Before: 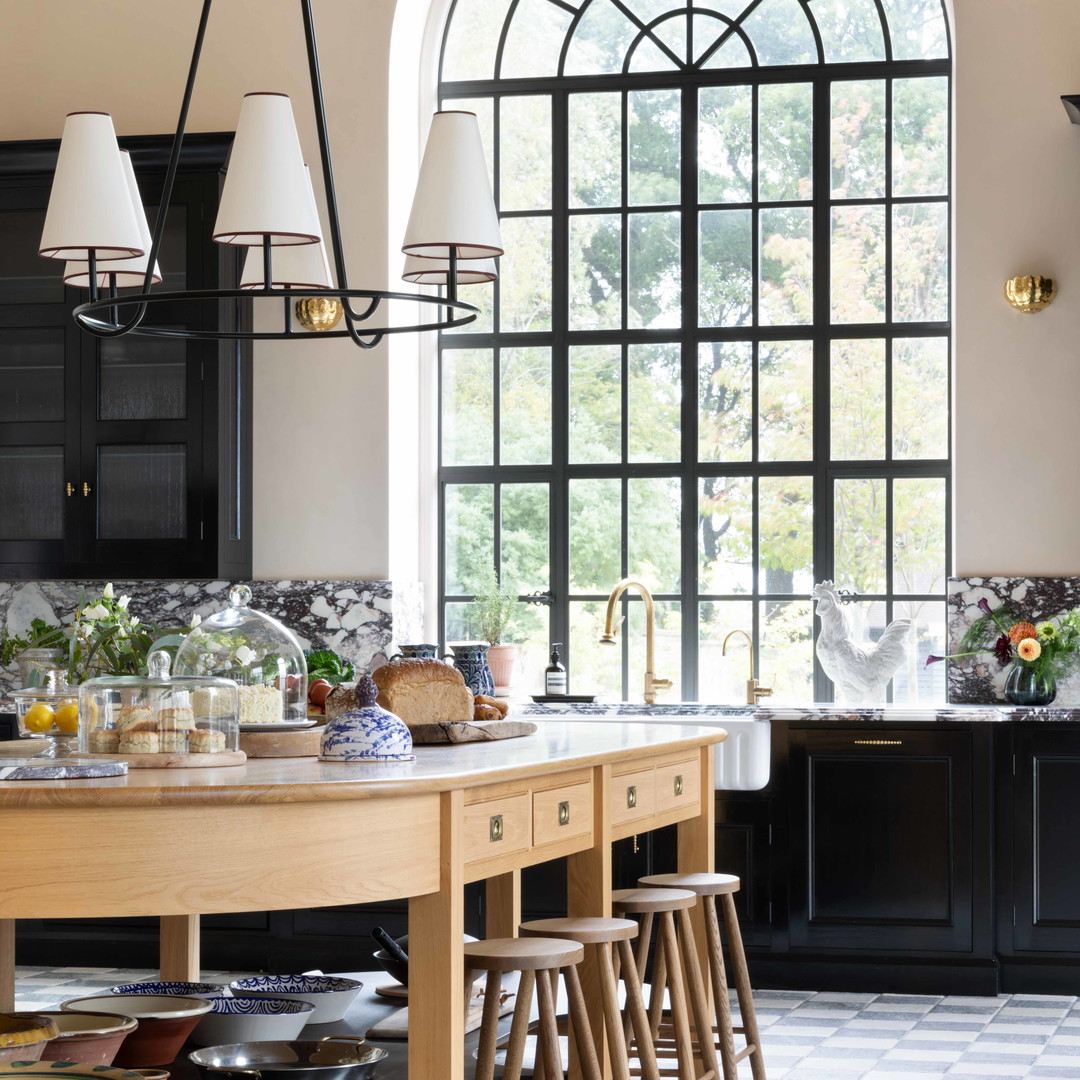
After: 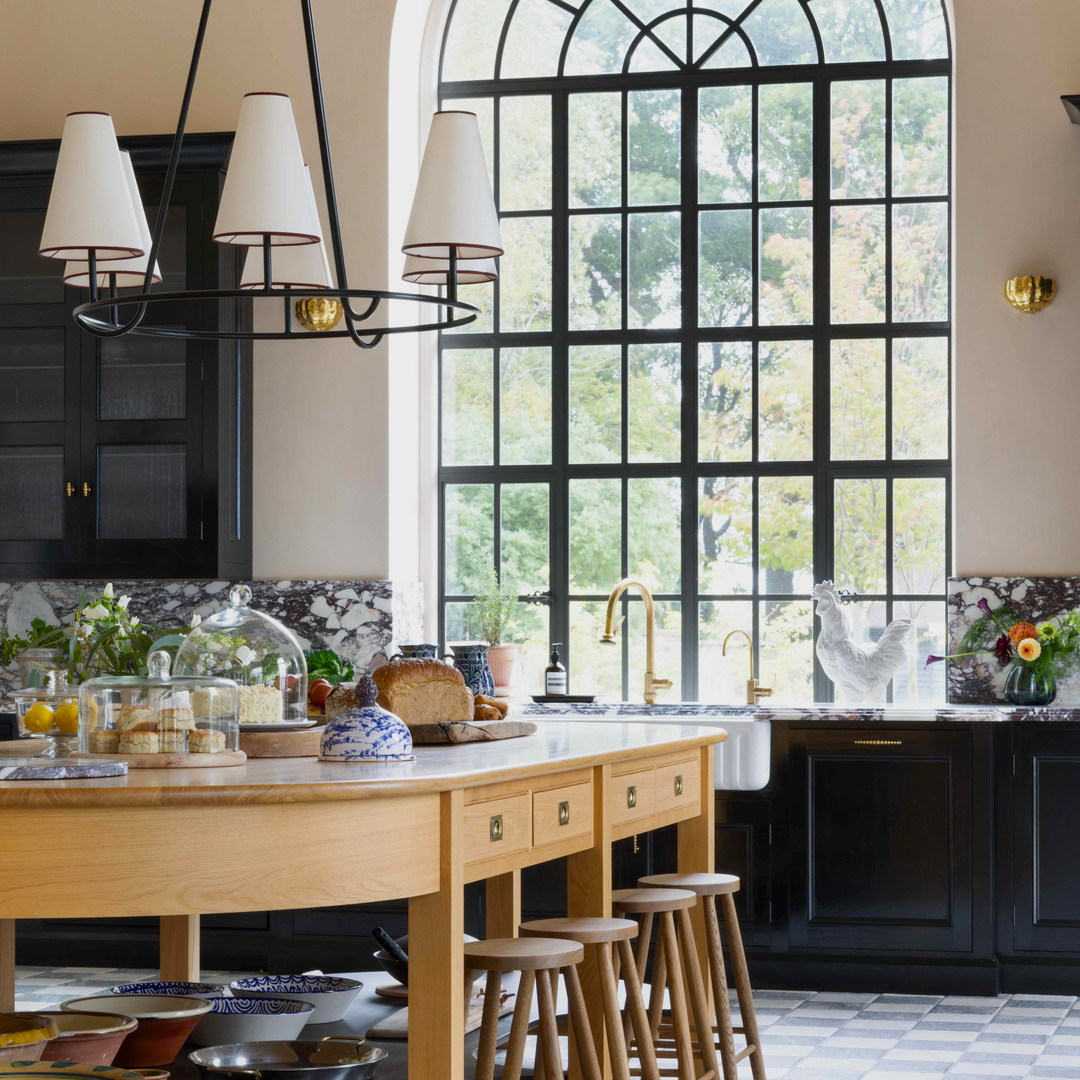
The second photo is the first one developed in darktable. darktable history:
tone equalizer: -8 EV 0.237 EV, -7 EV 0.436 EV, -6 EV 0.386 EV, -5 EV 0.252 EV, -3 EV -0.281 EV, -2 EV -0.426 EV, -1 EV -0.442 EV, +0 EV -0.258 EV
color balance rgb: perceptual saturation grading › global saturation 25.672%
